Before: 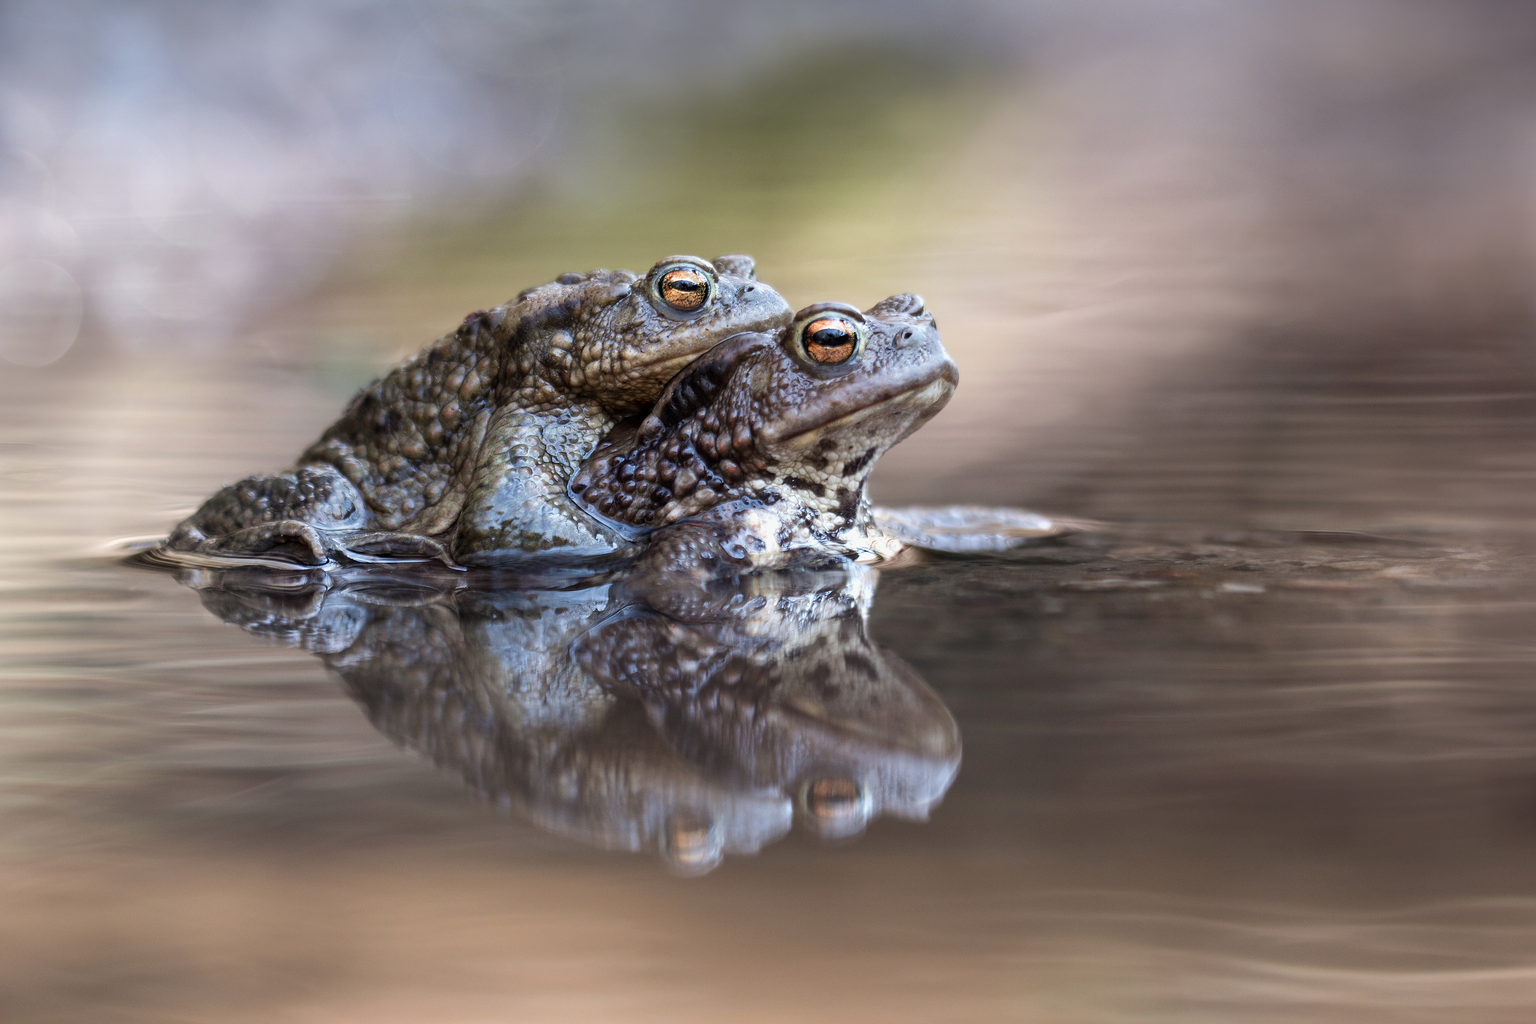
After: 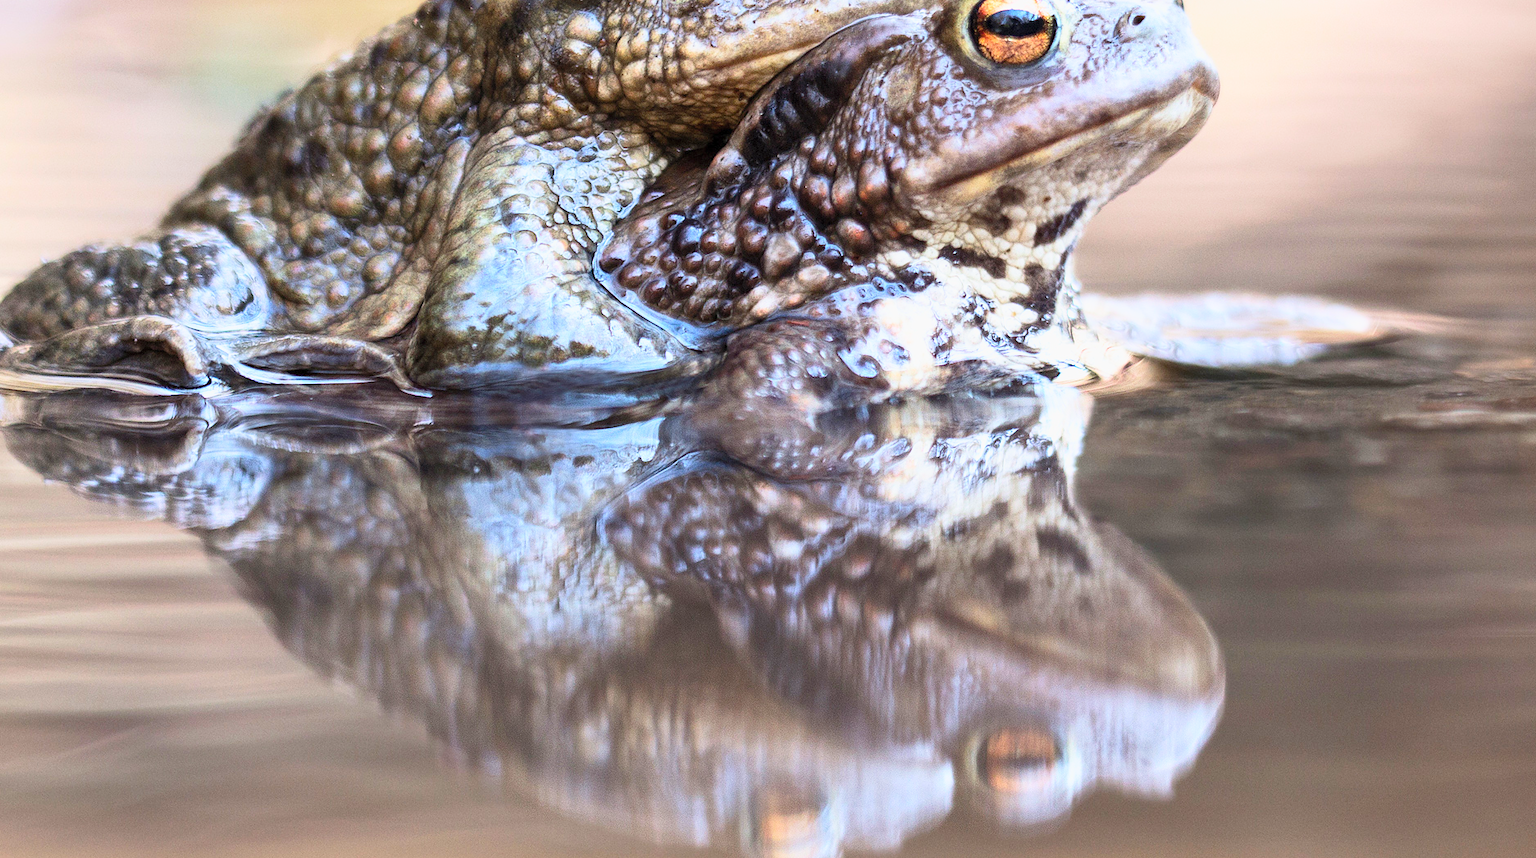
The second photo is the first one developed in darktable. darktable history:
contrast brightness saturation: contrast 0.236, brightness 0.26, saturation 0.388
crop: left 12.862%, top 31.585%, right 24.677%, bottom 16.065%
base curve: curves: ch0 [(0, 0) (0.088, 0.125) (0.176, 0.251) (0.354, 0.501) (0.613, 0.749) (1, 0.877)], preserve colors none
